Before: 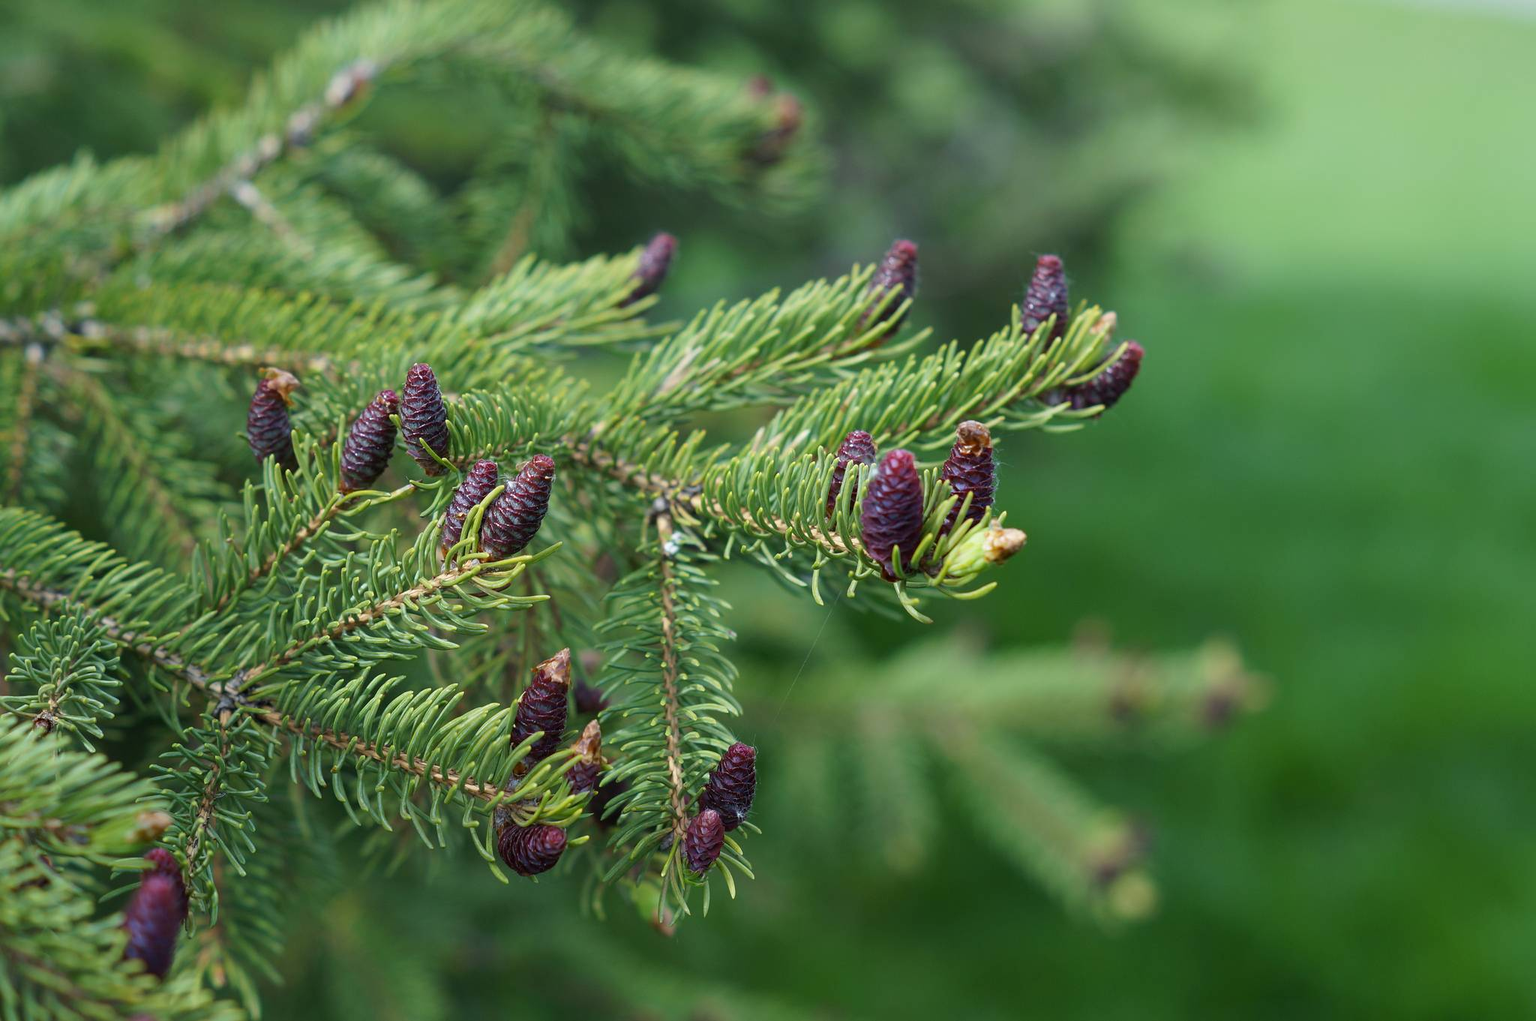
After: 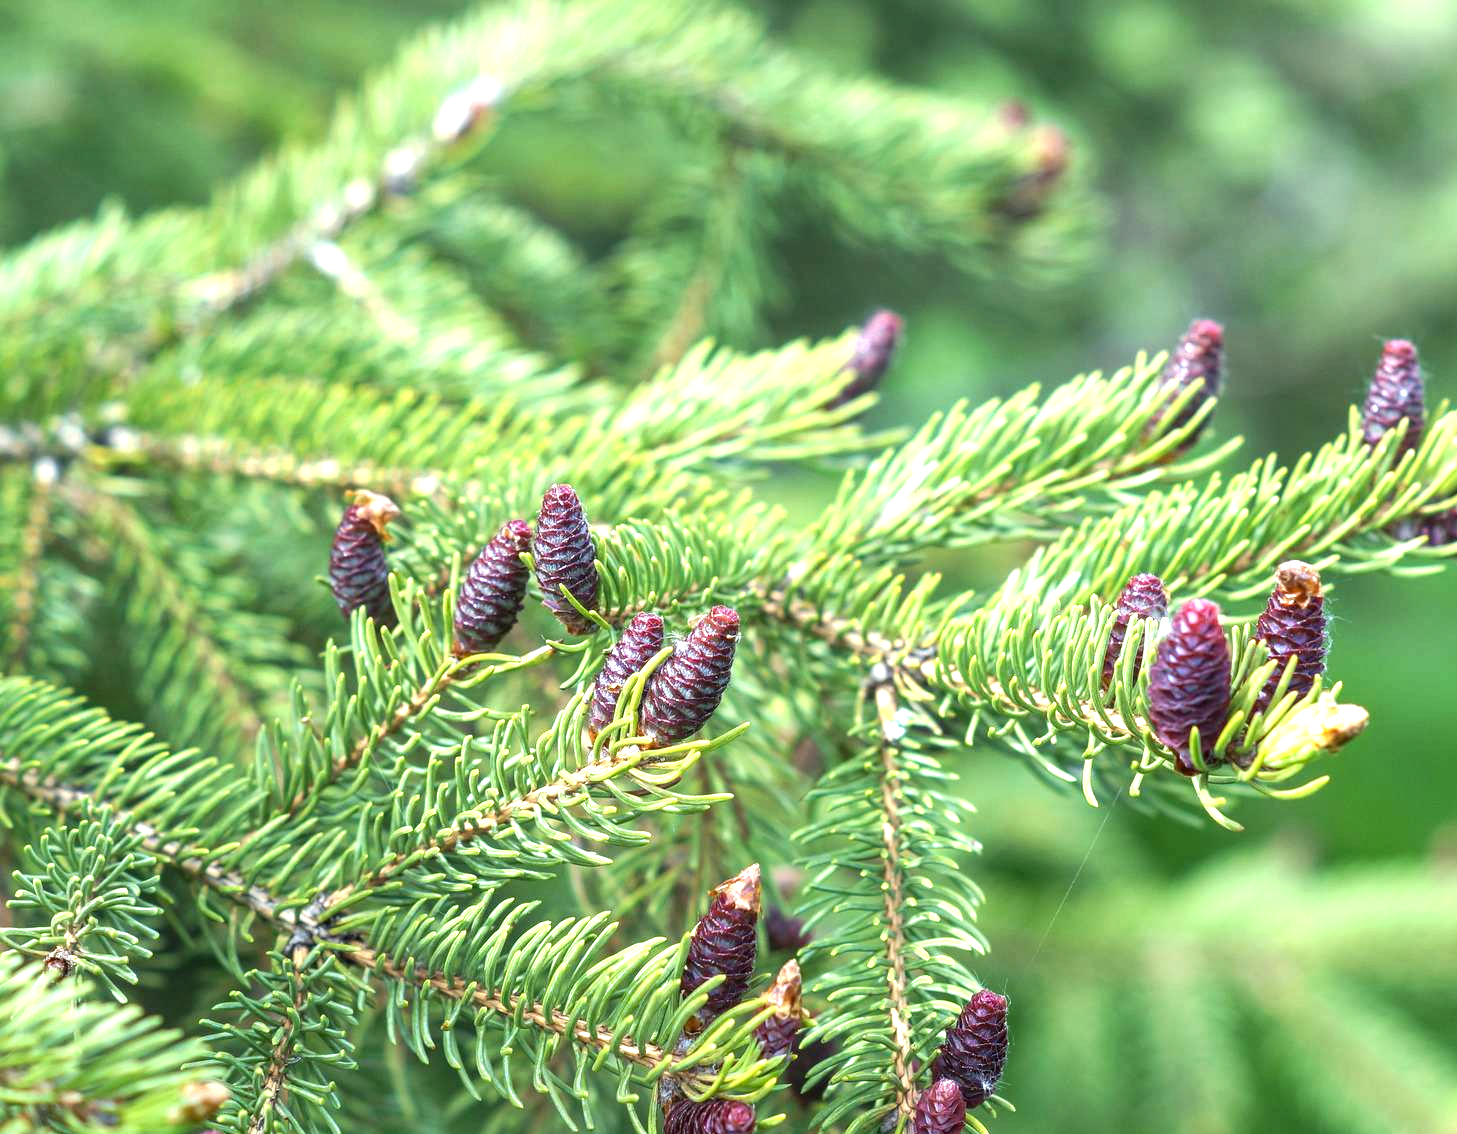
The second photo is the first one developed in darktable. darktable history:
crop: right 28.852%, bottom 16.653%
local contrast: on, module defaults
exposure: black level correction 0, exposure 1.463 EV, compensate exposure bias true, compensate highlight preservation false
